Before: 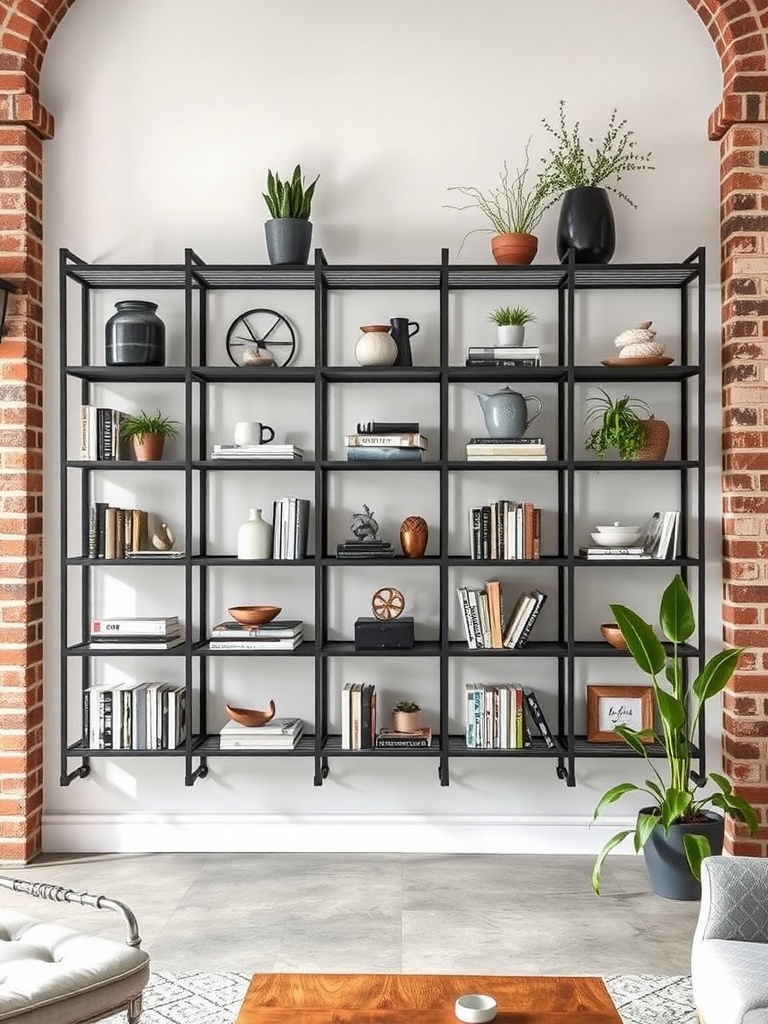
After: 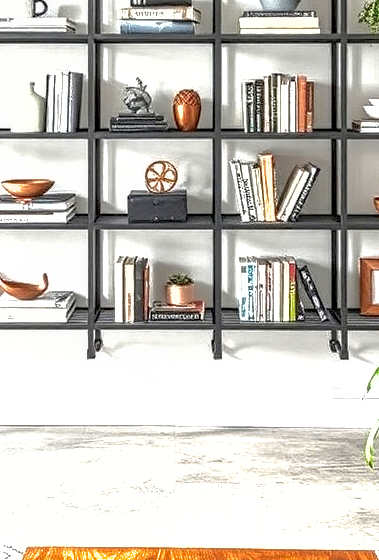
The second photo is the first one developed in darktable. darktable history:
contrast equalizer: y [[0.5, 0.5, 0.5, 0.539, 0.64, 0.611], [0.5 ×6], [0.5 ×6], [0 ×6], [0 ×6]]
shadows and highlights: on, module defaults
exposure: exposure 1 EV, compensate highlight preservation false
crop: left 29.672%, top 41.786%, right 20.851%, bottom 3.487%
local contrast: on, module defaults
rotate and perspective: crop left 0, crop top 0
